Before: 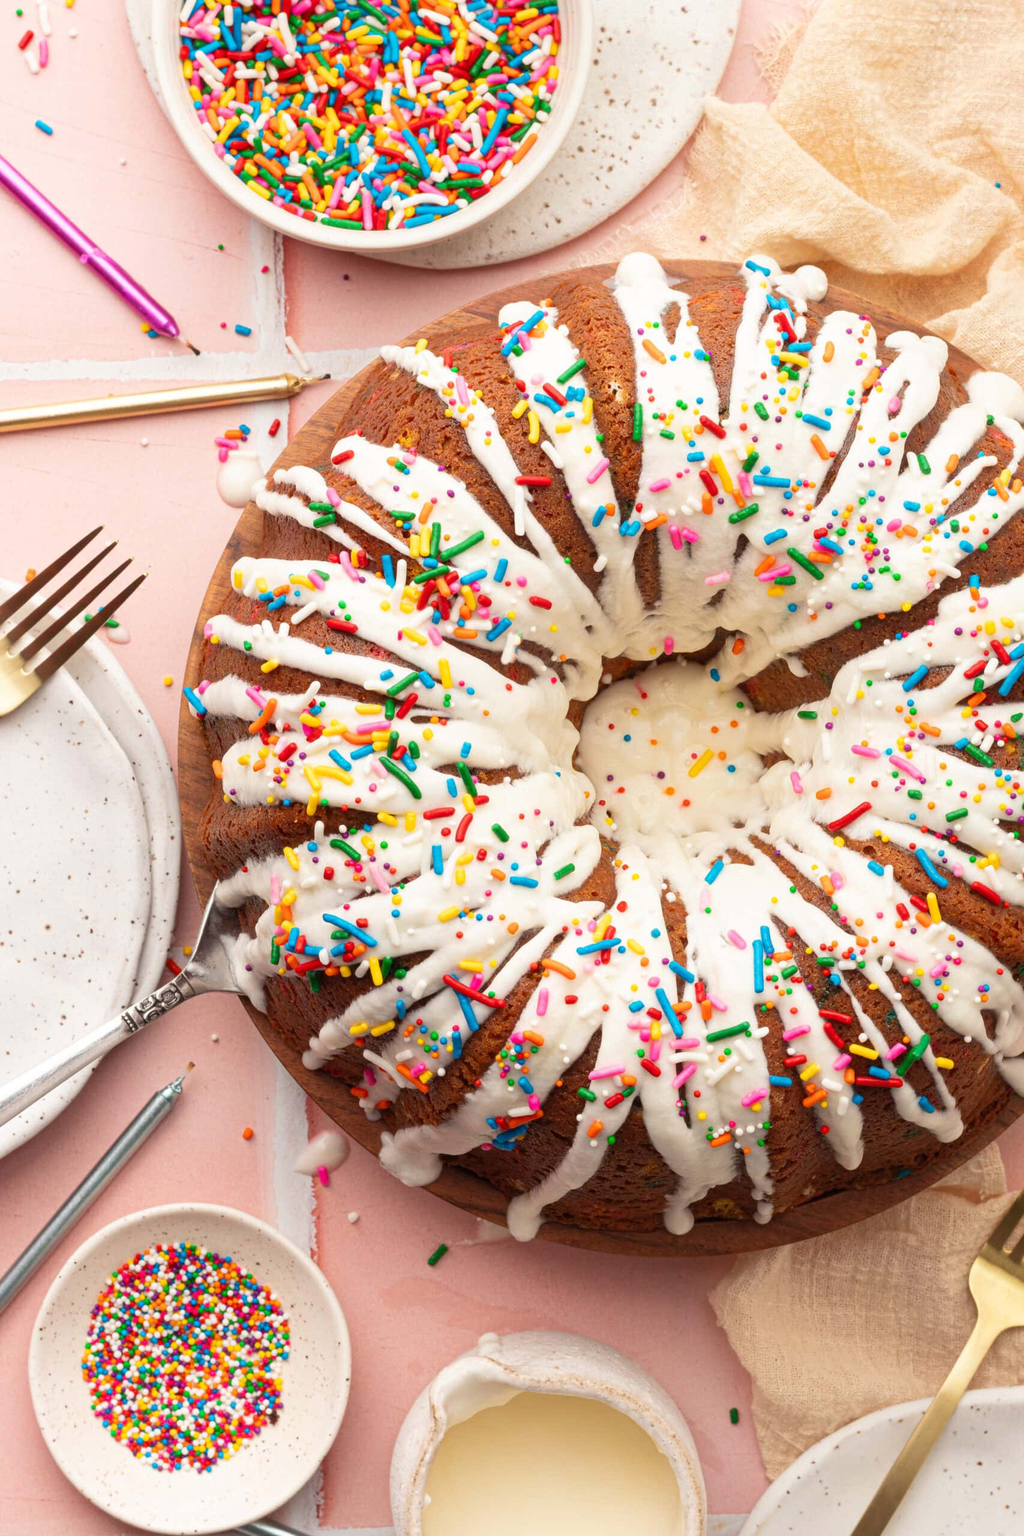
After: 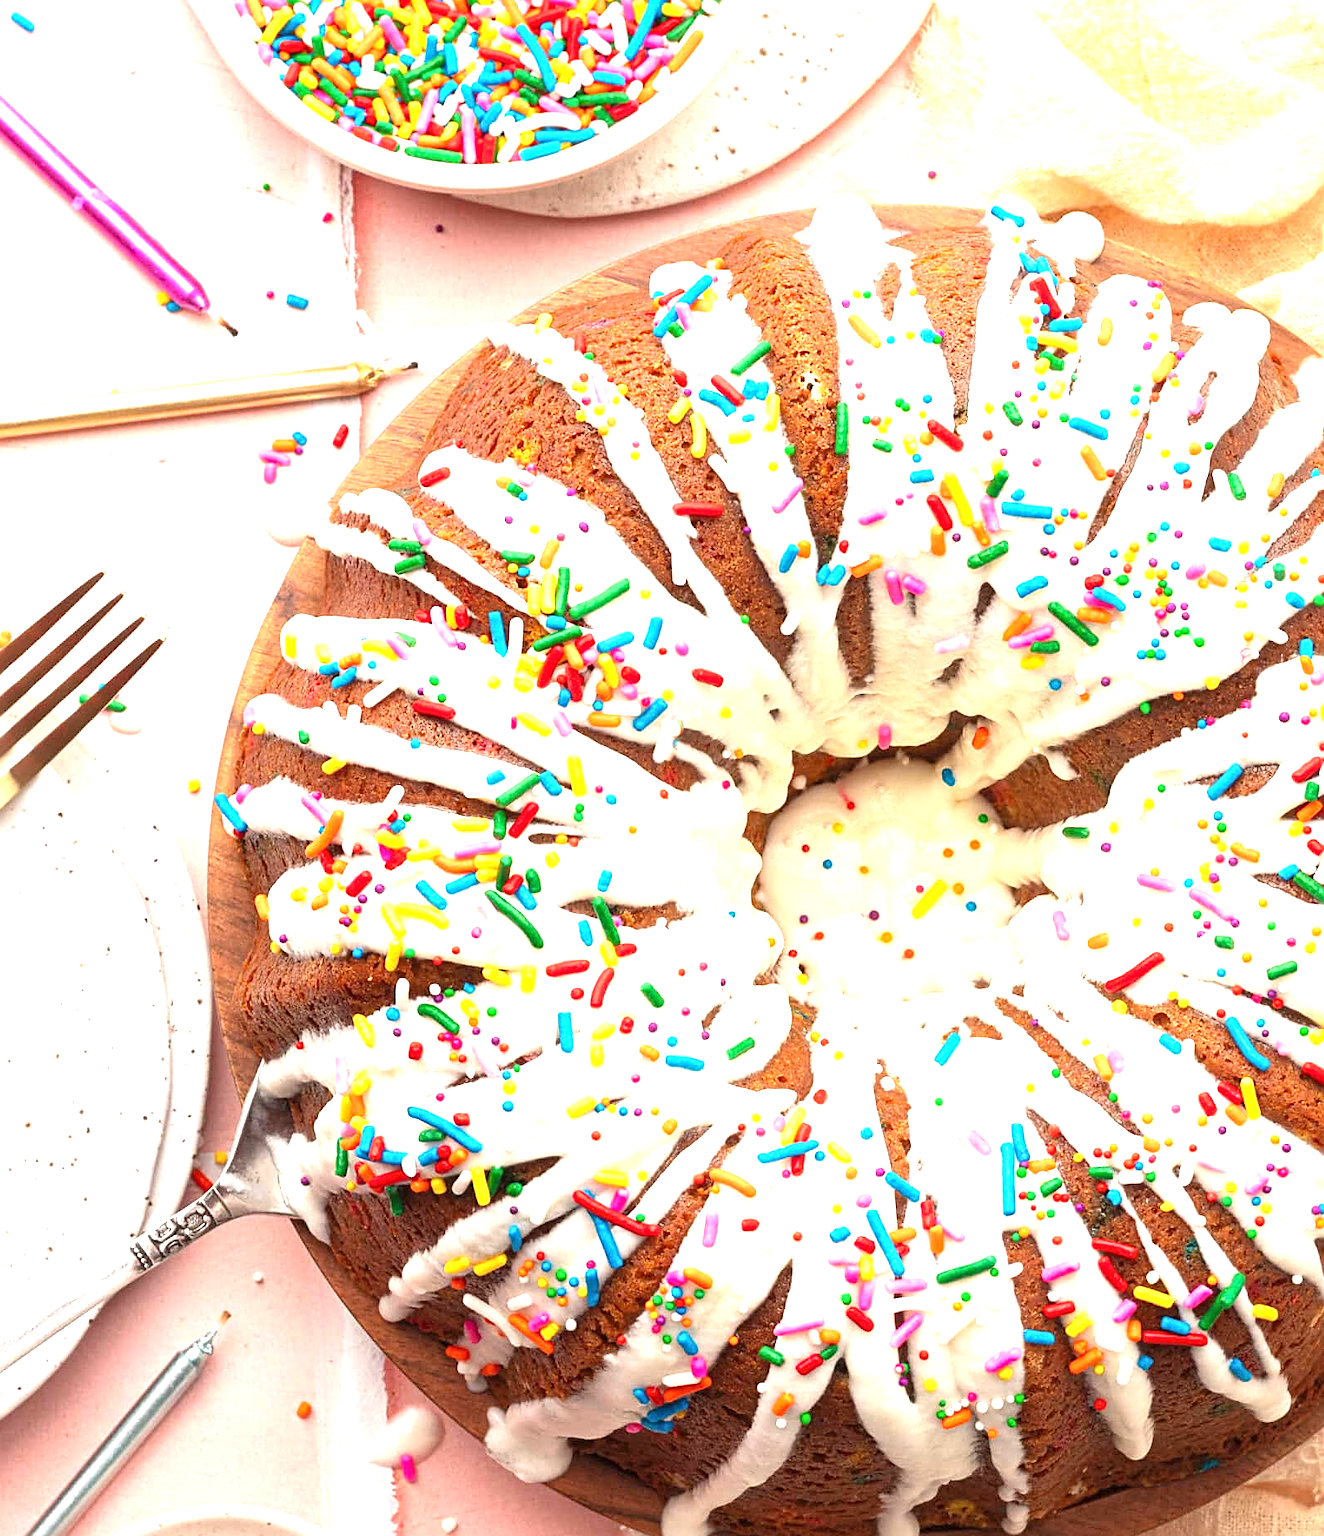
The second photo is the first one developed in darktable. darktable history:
sharpen: on, module defaults
rotate and perspective: automatic cropping original format, crop left 0, crop top 0
exposure: black level correction 0, exposure 1.1 EV, compensate highlight preservation false
white balance: emerald 1
crop: left 2.737%, top 7.287%, right 3.421%, bottom 20.179%
